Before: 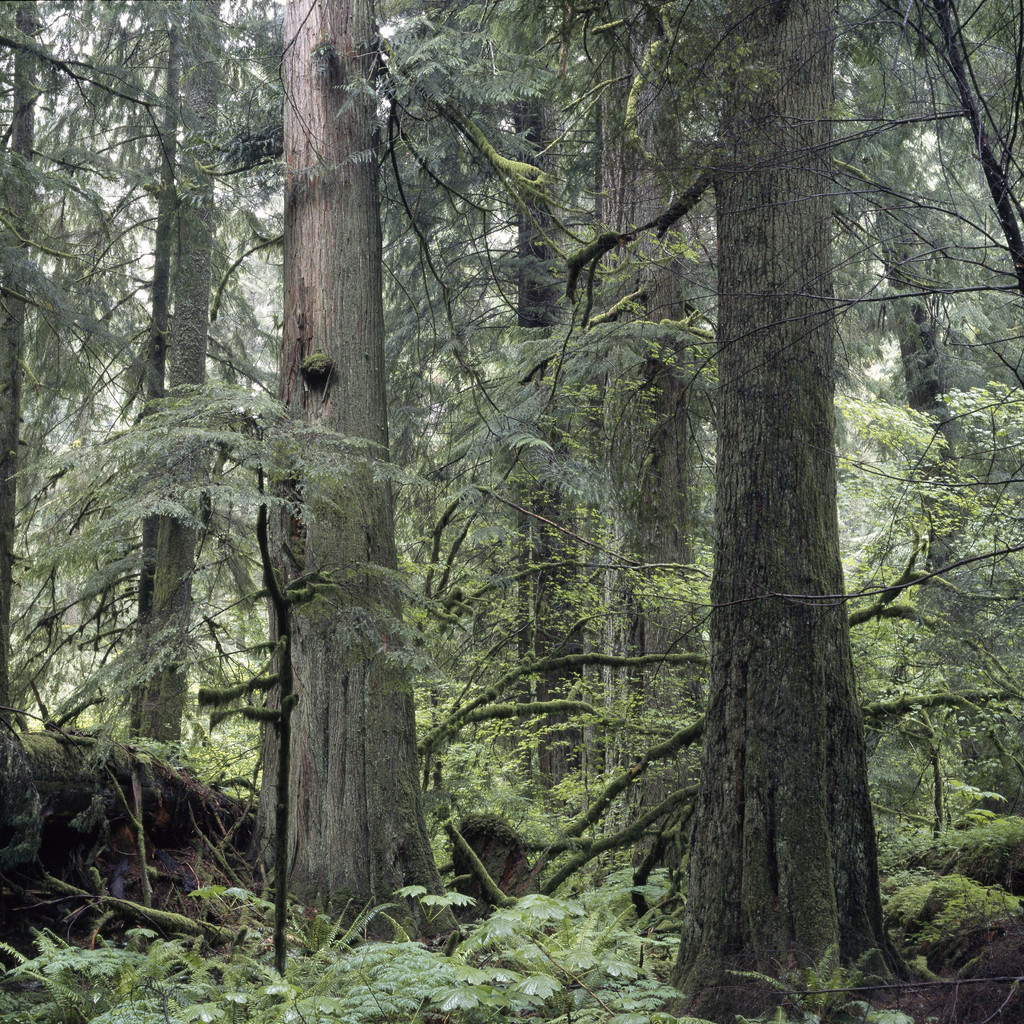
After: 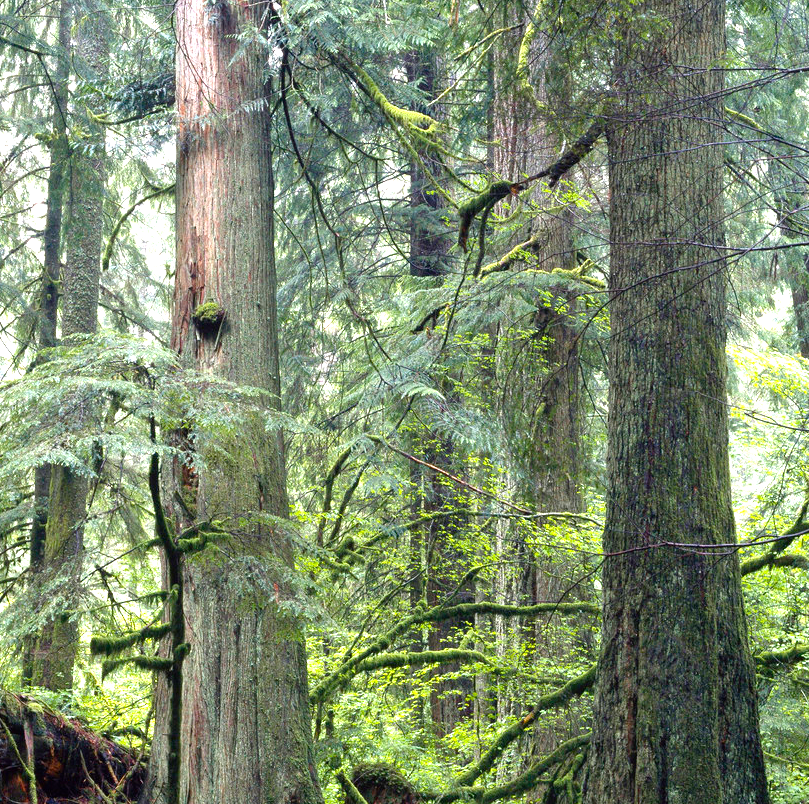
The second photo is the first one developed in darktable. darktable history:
color balance rgb: global offset › hue 169.82°, perceptual saturation grading › global saturation 36.486%, perceptual saturation grading › shadows 35.761%, global vibrance 9.966%
exposure: black level correction 0, exposure 1.2 EV, compensate highlight preservation false
crop and rotate: left 10.583%, top 5.019%, right 10.402%, bottom 16.43%
